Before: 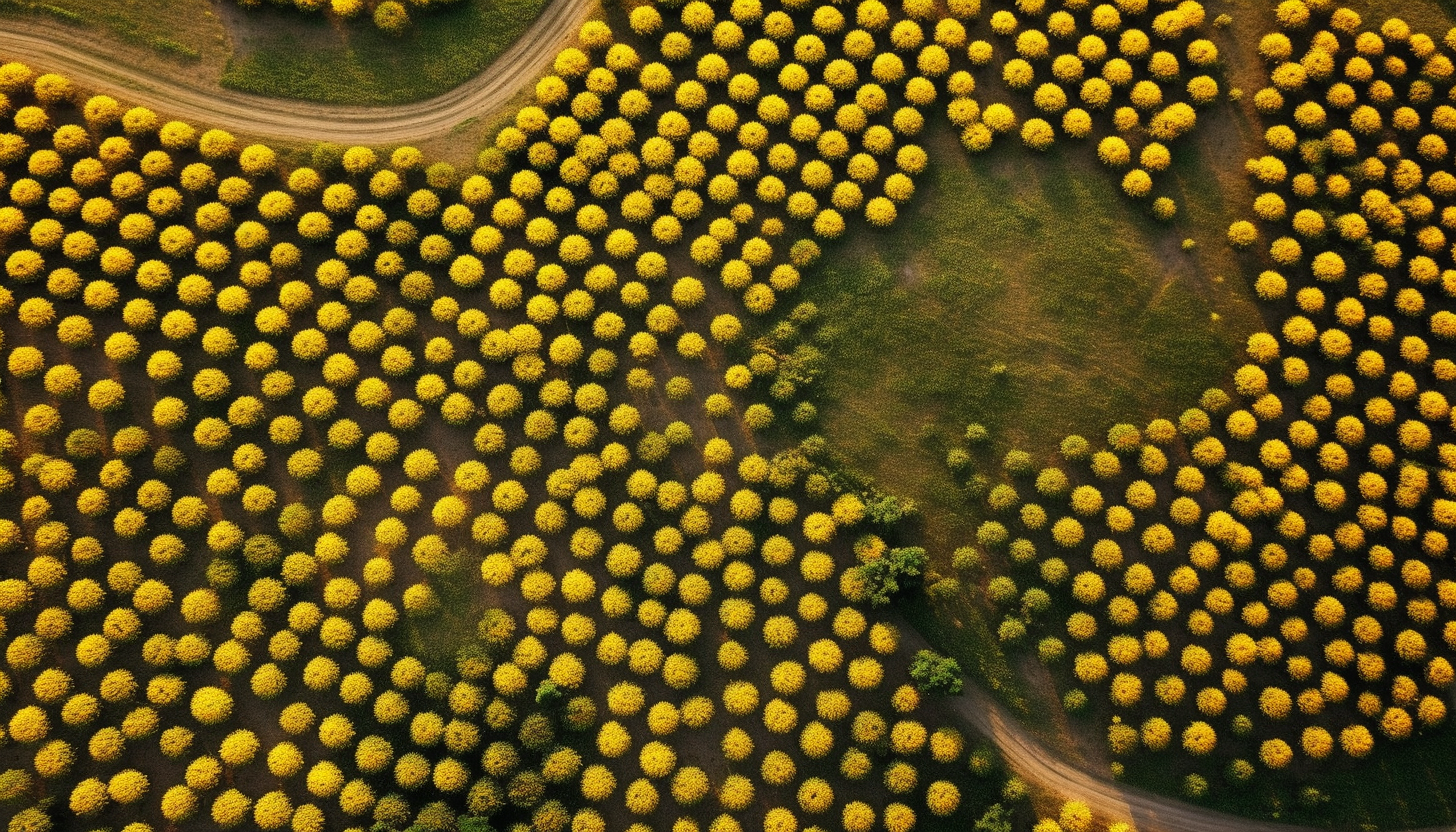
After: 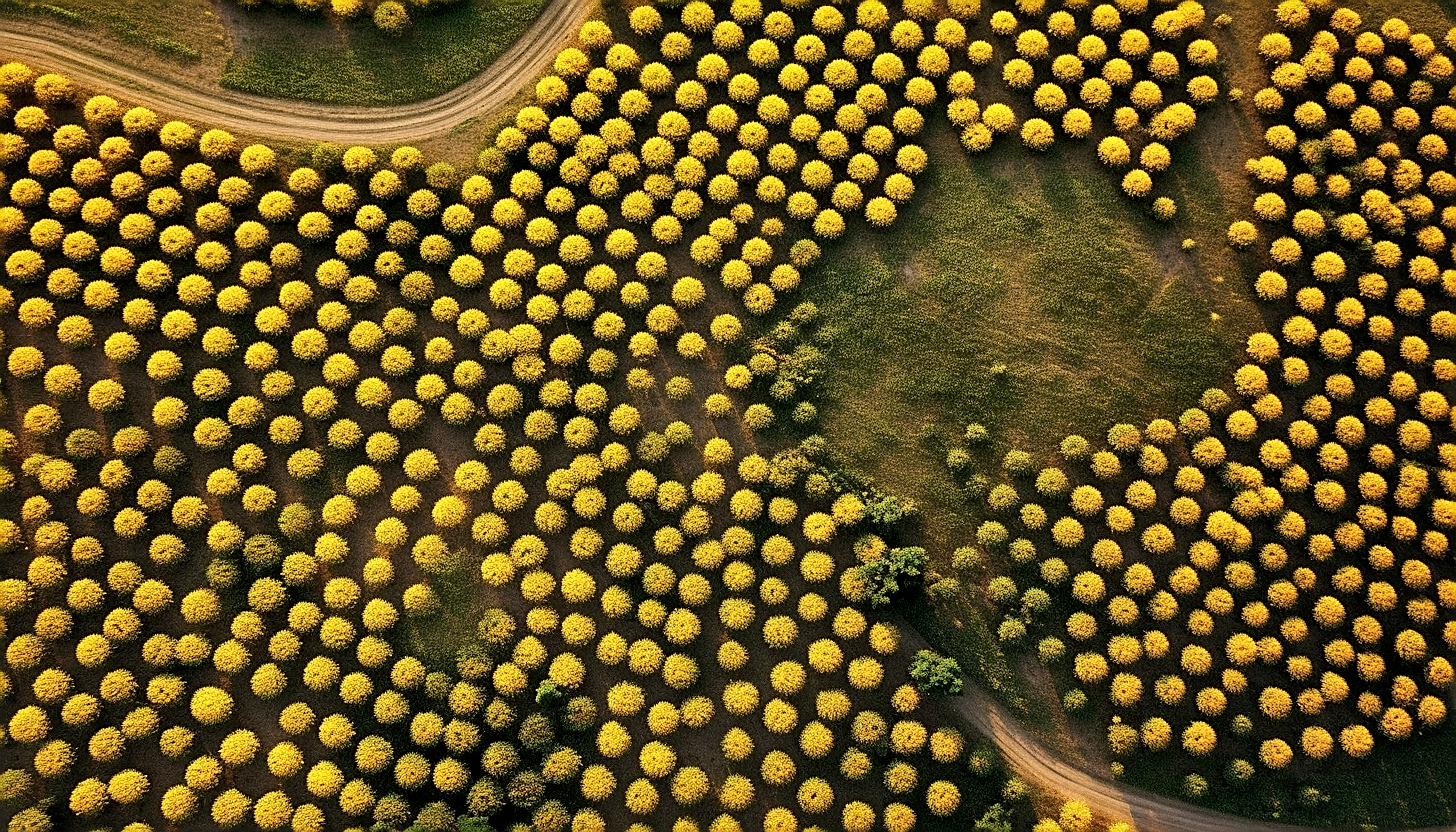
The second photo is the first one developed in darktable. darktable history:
sharpen: amount 0.75
shadows and highlights: shadows 30.69, highlights -62.55, soften with gaussian
local contrast: mode bilateral grid, contrast 25, coarseness 61, detail 152%, midtone range 0.2
